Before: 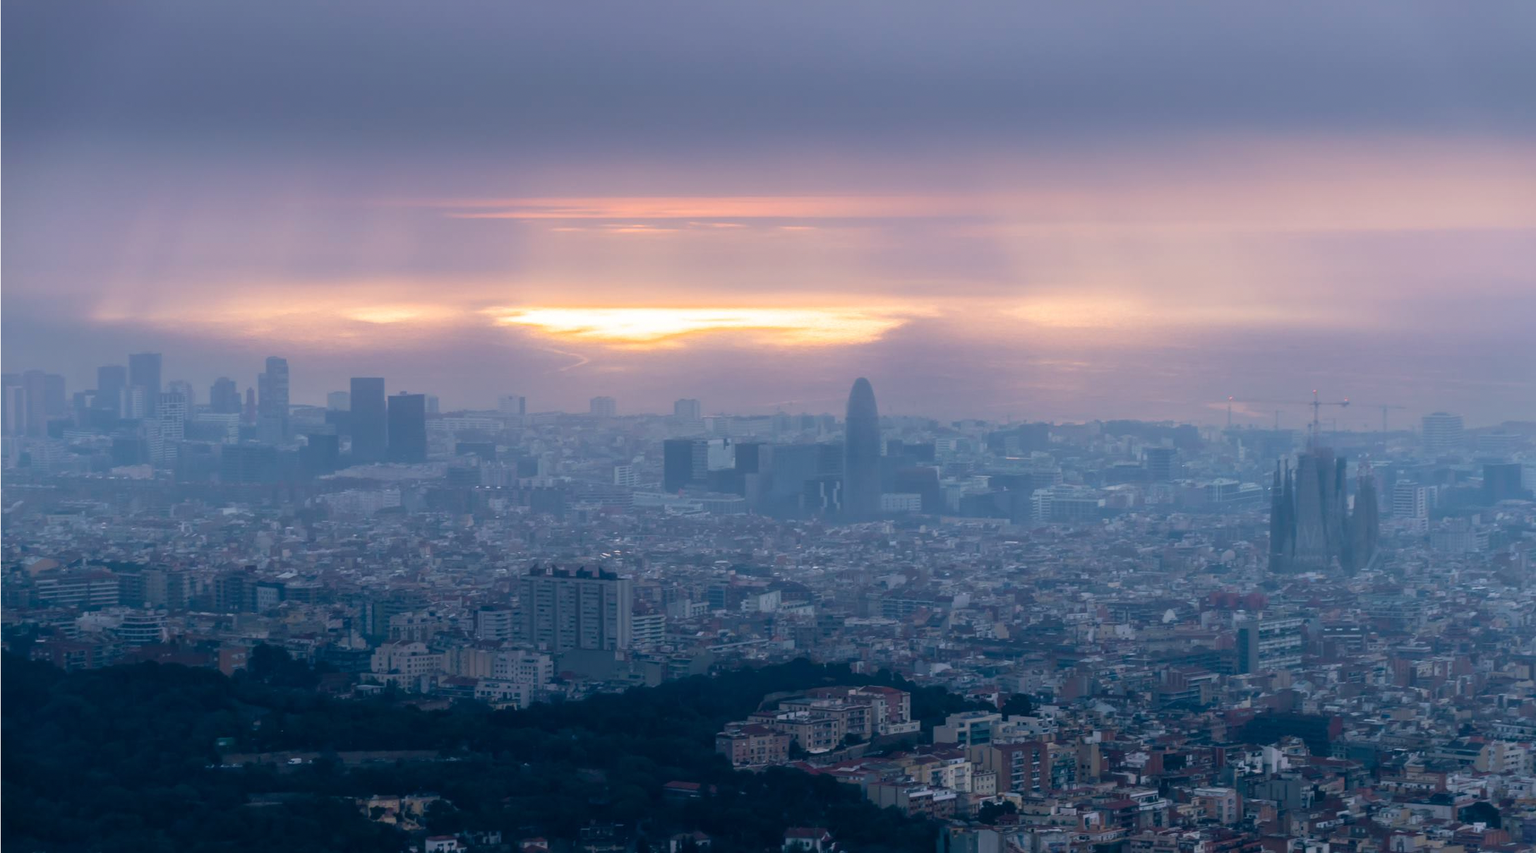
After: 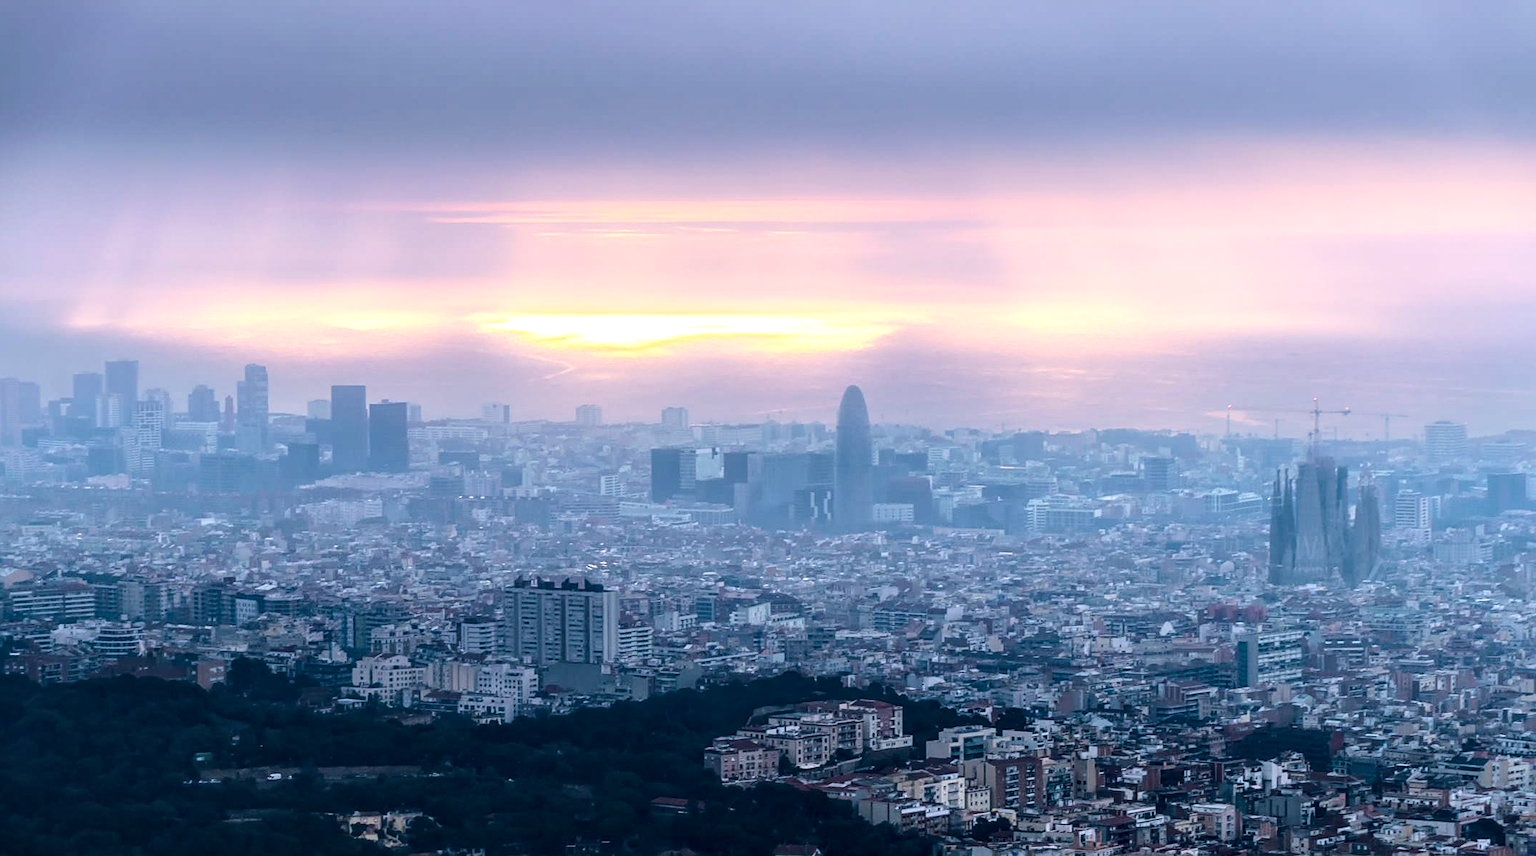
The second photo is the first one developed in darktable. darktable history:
base curve: curves: ch0 [(0, 0) (0.028, 0.03) (0.121, 0.232) (0.46, 0.748) (0.859, 0.968) (1, 1)]
sharpen: on, module defaults
crop: left 1.739%, right 0.276%, bottom 1.543%
local contrast: highlights 62%, detail 143%, midtone range 0.432
